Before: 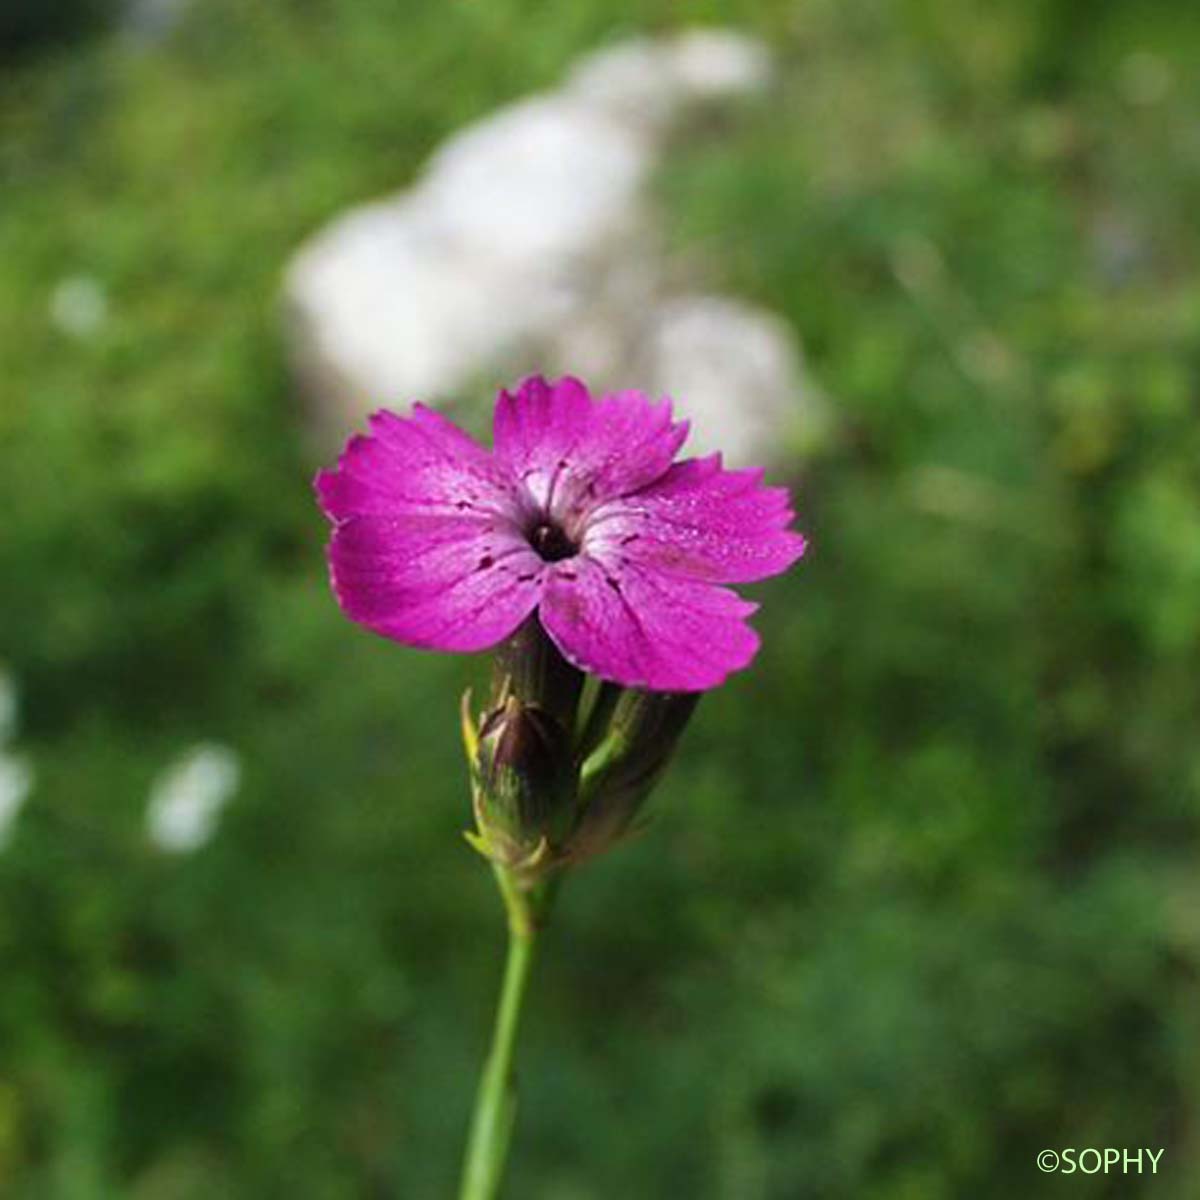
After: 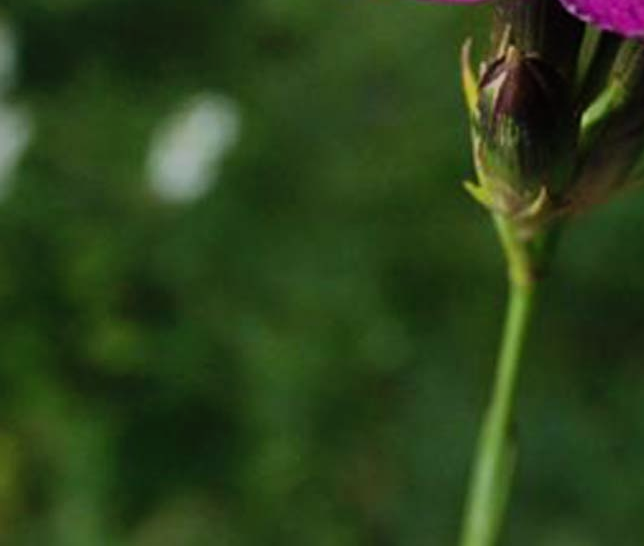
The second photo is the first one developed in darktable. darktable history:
exposure: exposure -1.401 EV, compensate highlight preservation false
crop and rotate: top 54.24%, right 46.268%, bottom 0.206%
shadows and highlights: soften with gaussian
